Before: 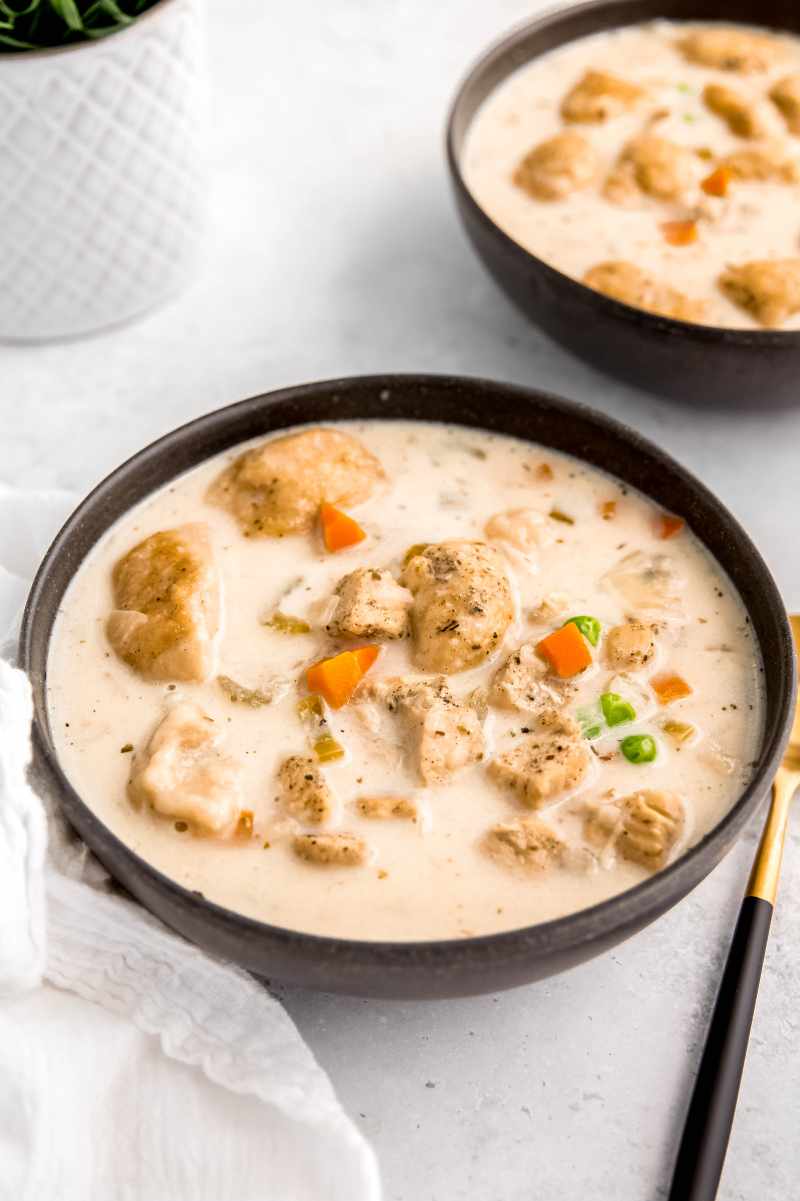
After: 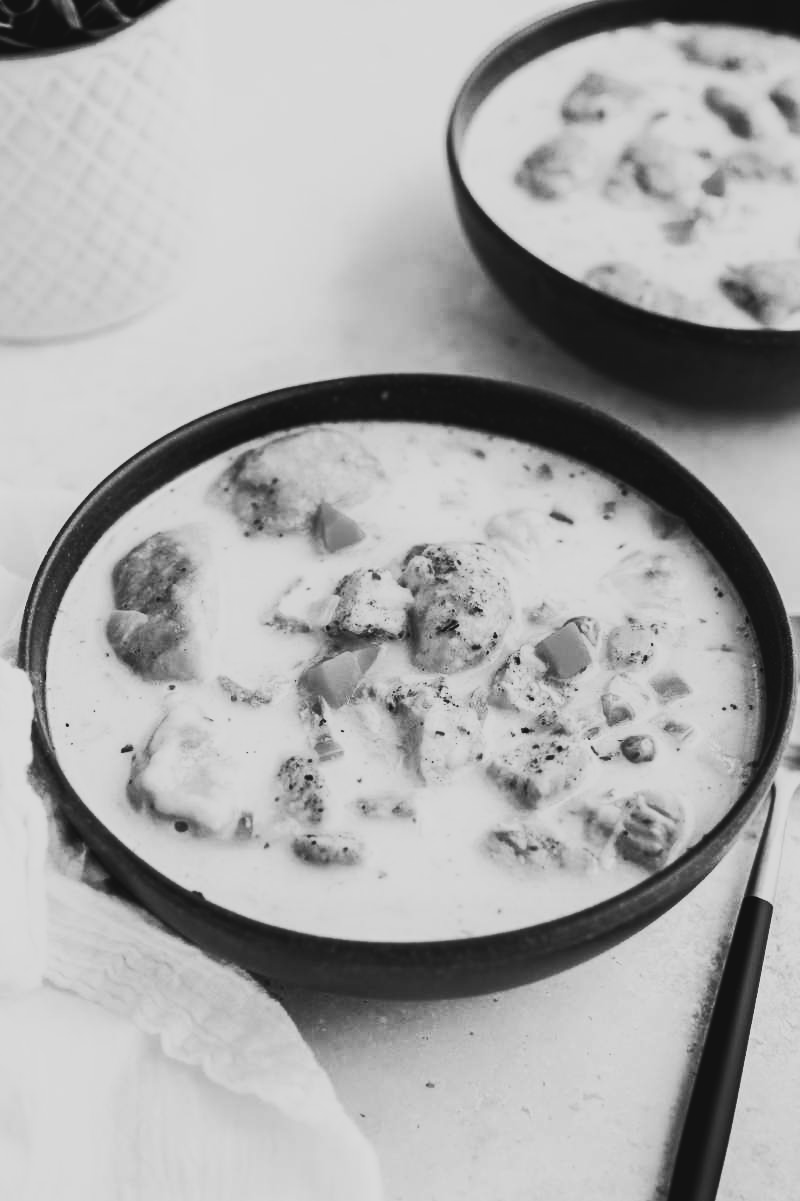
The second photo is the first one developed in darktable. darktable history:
monochrome: on, module defaults
exposure: black level correction -0.036, exposure -0.497 EV, compensate highlight preservation false
tone curve: curves: ch0 [(0, 0) (0.003, 0.005) (0.011, 0.007) (0.025, 0.009) (0.044, 0.013) (0.069, 0.017) (0.1, 0.02) (0.136, 0.029) (0.177, 0.052) (0.224, 0.086) (0.277, 0.129) (0.335, 0.188) (0.399, 0.256) (0.468, 0.361) (0.543, 0.526) (0.623, 0.696) (0.709, 0.784) (0.801, 0.85) (0.898, 0.882) (1, 1)], preserve colors none
